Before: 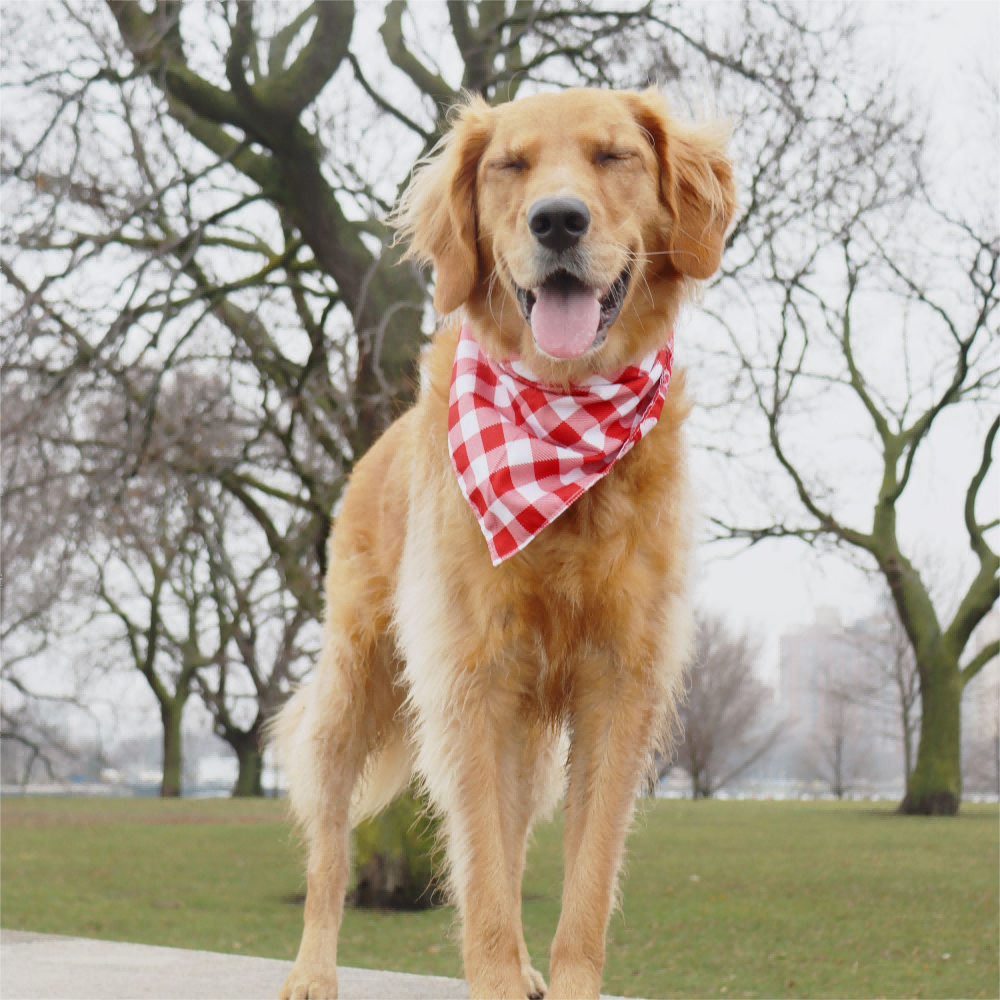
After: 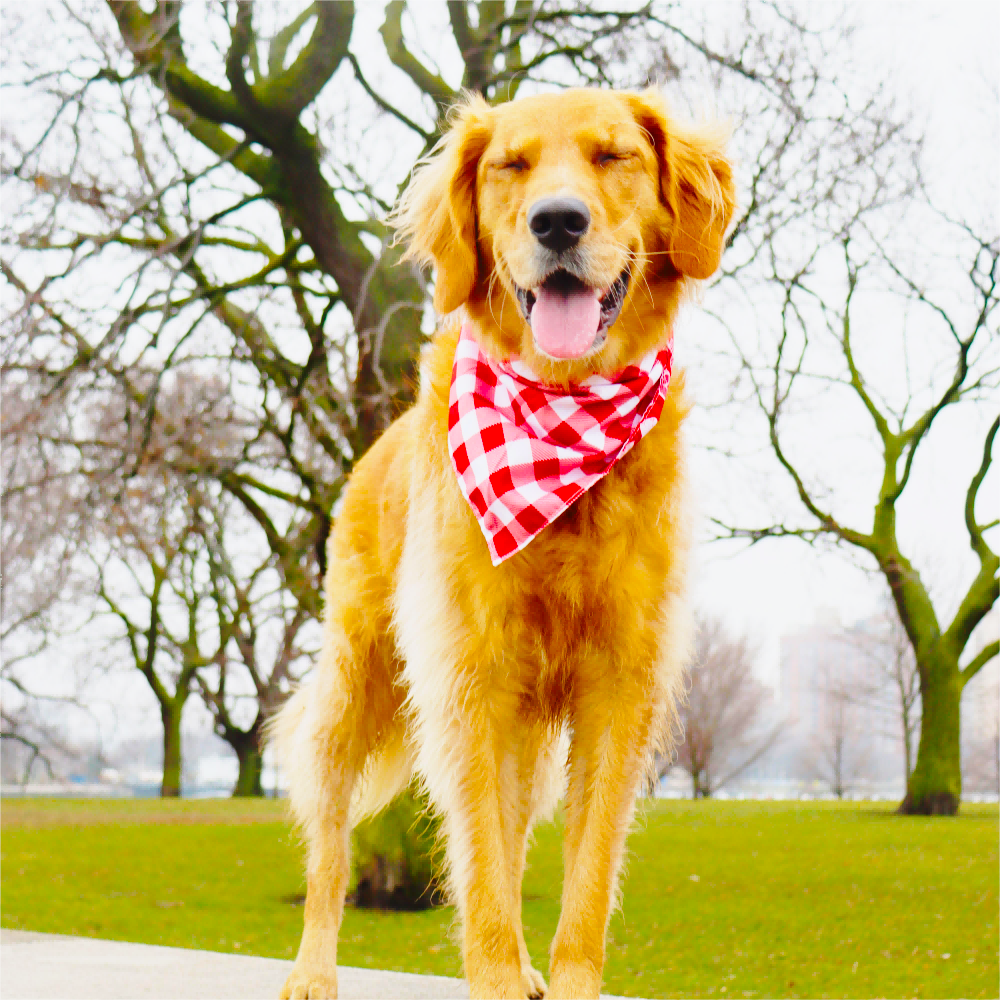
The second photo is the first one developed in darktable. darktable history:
base curve: curves: ch0 [(0, 0) (0.036, 0.025) (0.121, 0.166) (0.206, 0.329) (0.605, 0.79) (1, 1)], preserve colors none
color balance rgb: linear chroma grading › global chroma 23.15%, perceptual saturation grading › global saturation 28.7%, perceptual saturation grading › mid-tones 12.04%, perceptual saturation grading › shadows 10.19%, global vibrance 22.22%
